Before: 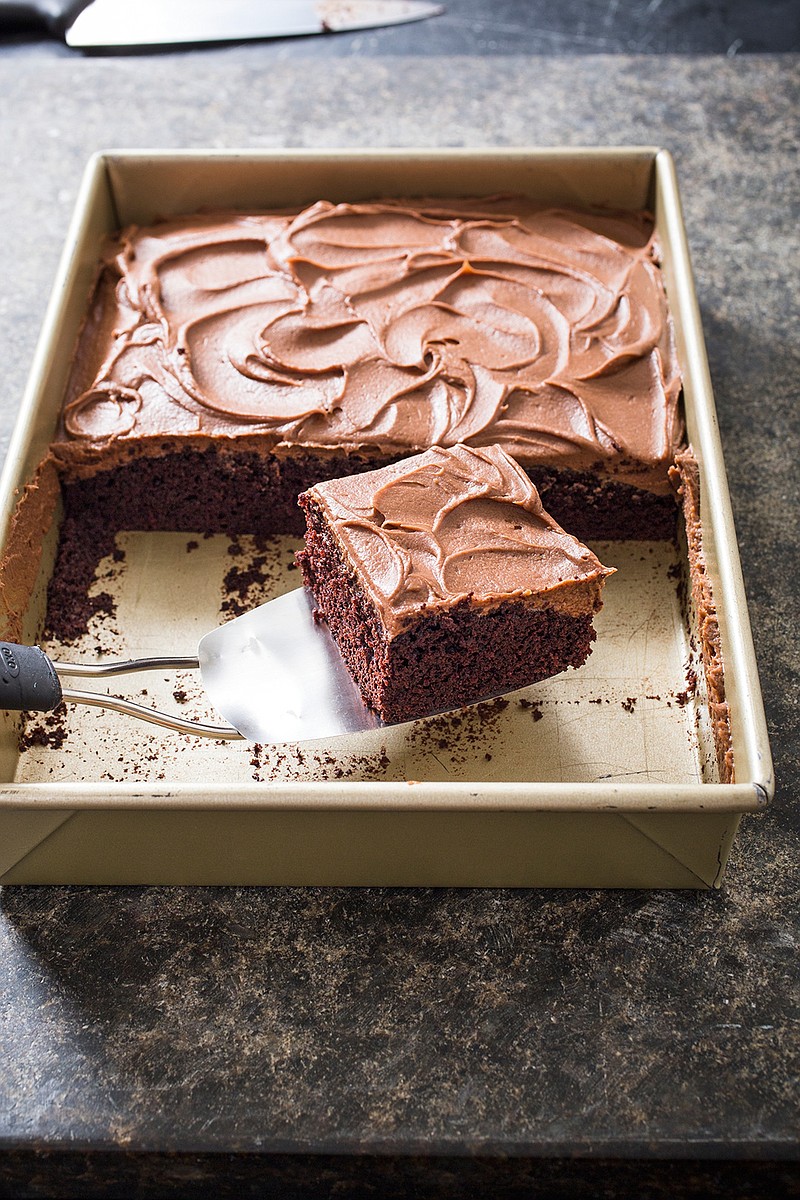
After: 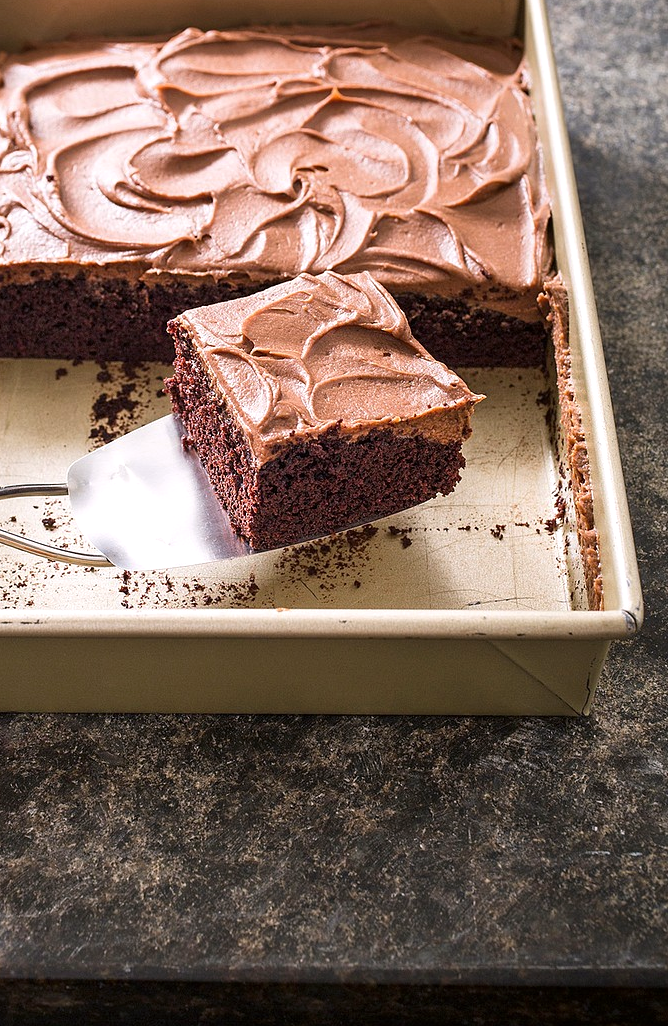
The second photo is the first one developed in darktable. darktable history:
exposure: exposure 0.129 EV, compensate highlight preservation false
color correction: highlights a* 3.06, highlights b* -1.02, shadows a* -0.1, shadows b* 1.79, saturation 0.978
crop: left 16.376%, top 14.426%
